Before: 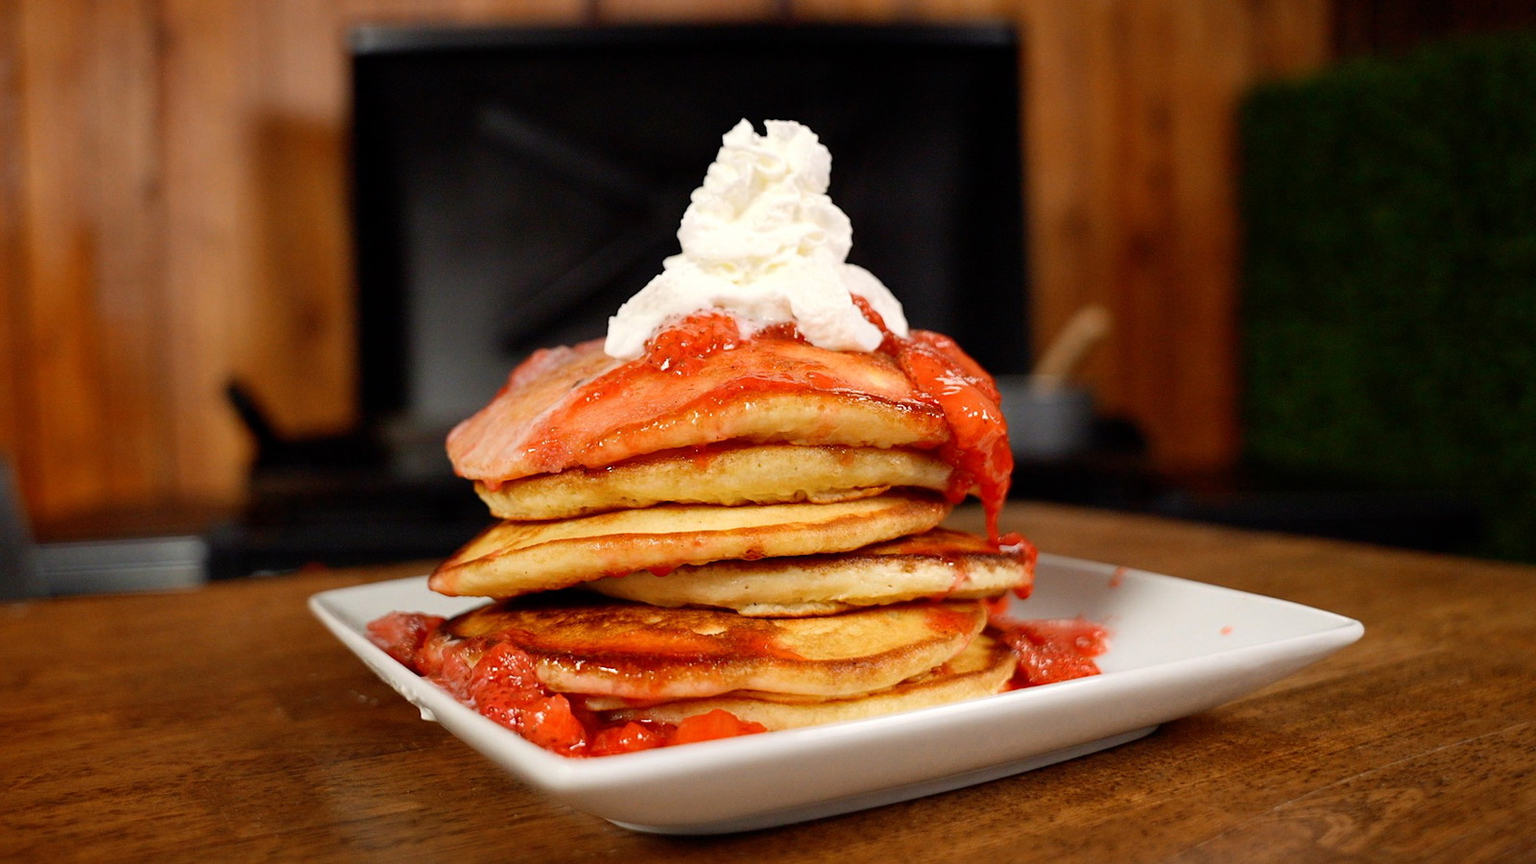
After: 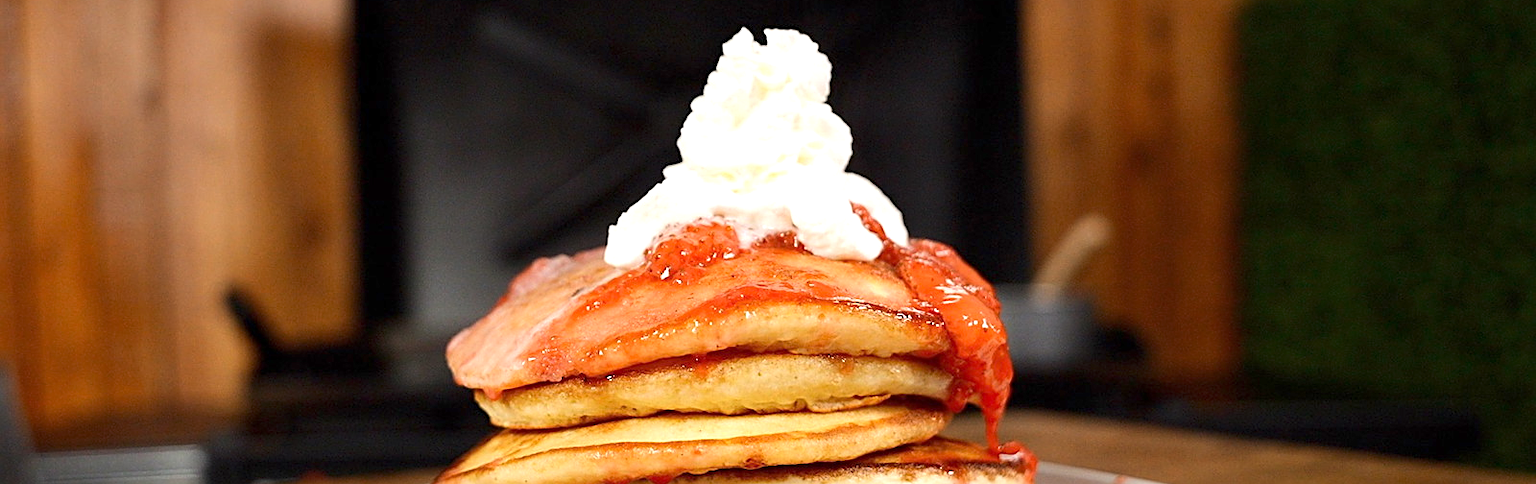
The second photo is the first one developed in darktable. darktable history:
sharpen: on, module defaults
crop and rotate: top 10.605%, bottom 33.274%
tone equalizer: -8 EV -0.417 EV, -7 EV -0.389 EV, -6 EV -0.333 EV, -5 EV -0.222 EV, -3 EV 0.222 EV, -2 EV 0.333 EV, -1 EV 0.389 EV, +0 EV 0.417 EV, edges refinement/feathering 500, mask exposure compensation -1.57 EV, preserve details no
